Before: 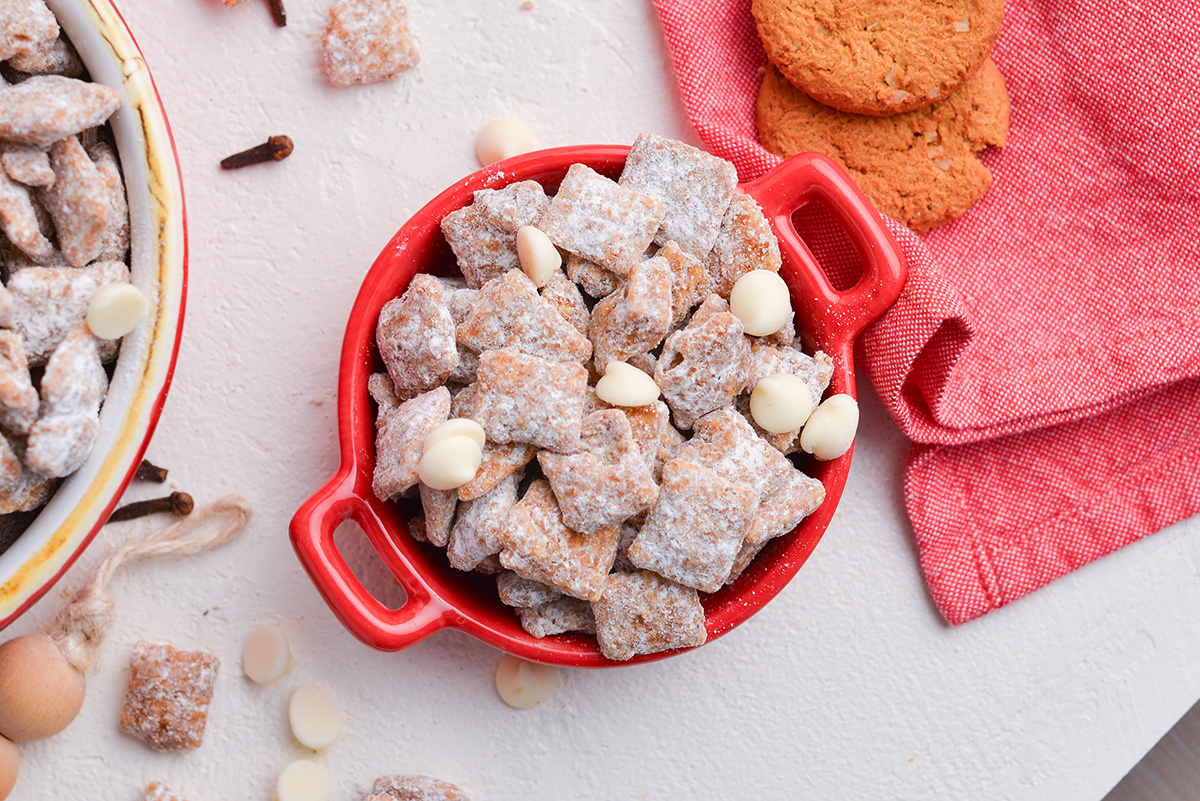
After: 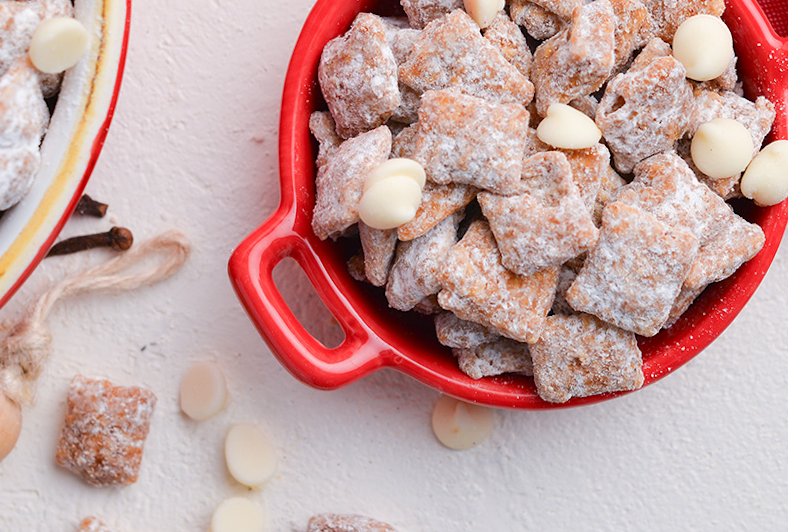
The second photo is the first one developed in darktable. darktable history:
crop and rotate: angle -0.939°, left 3.82%, top 31.89%, right 28.854%
